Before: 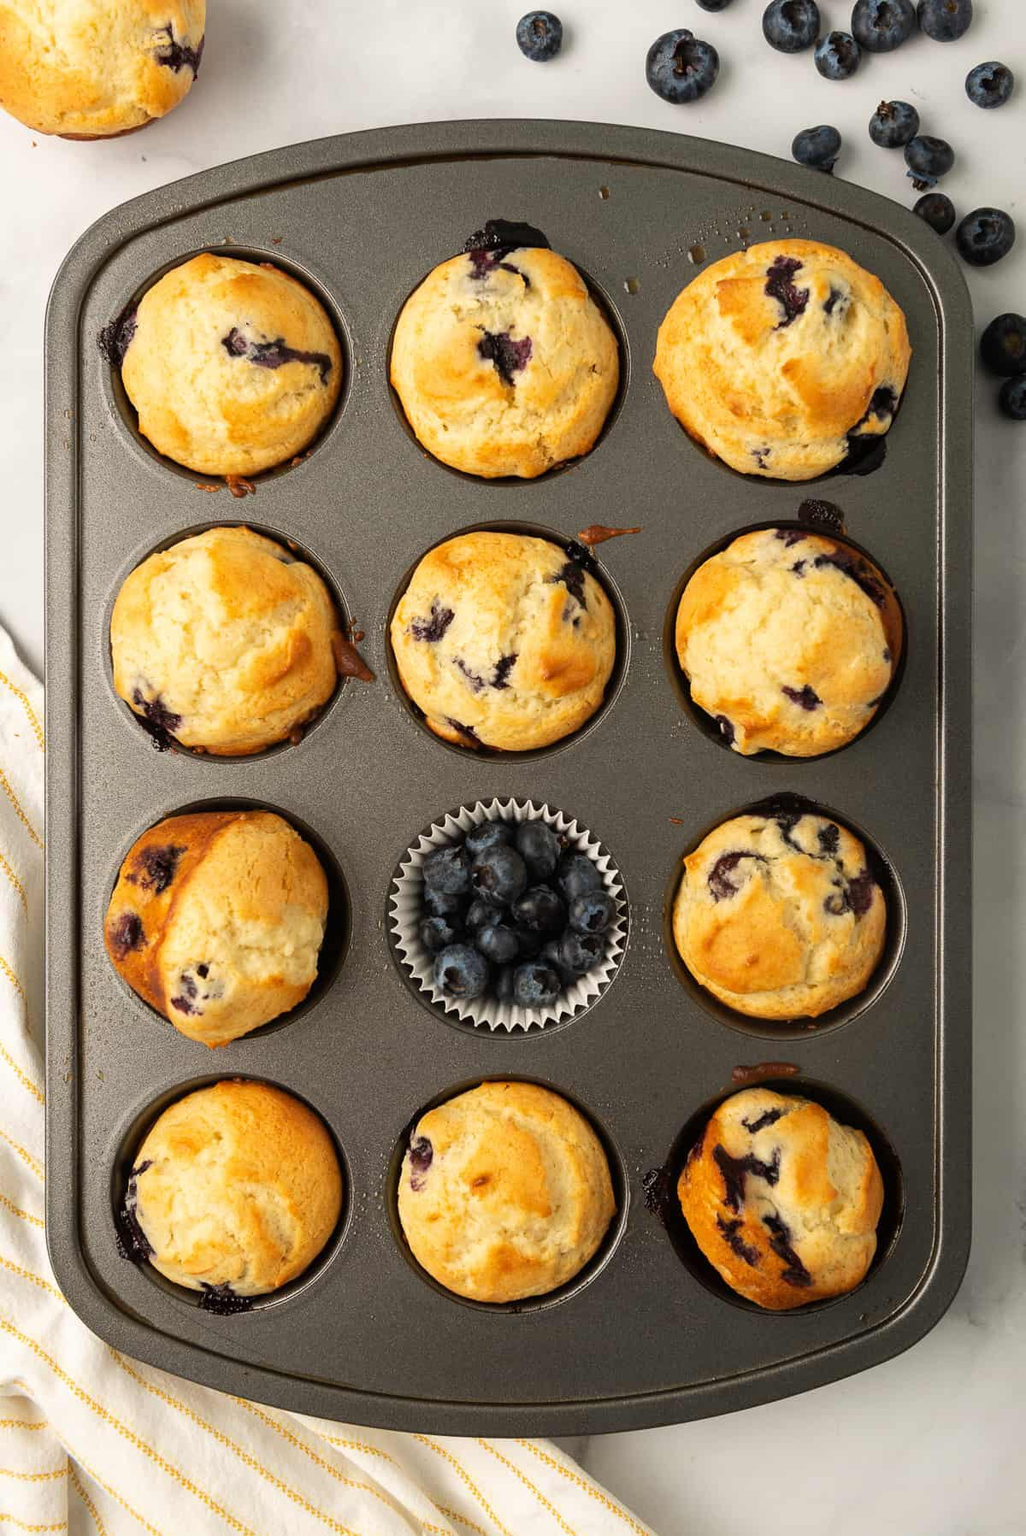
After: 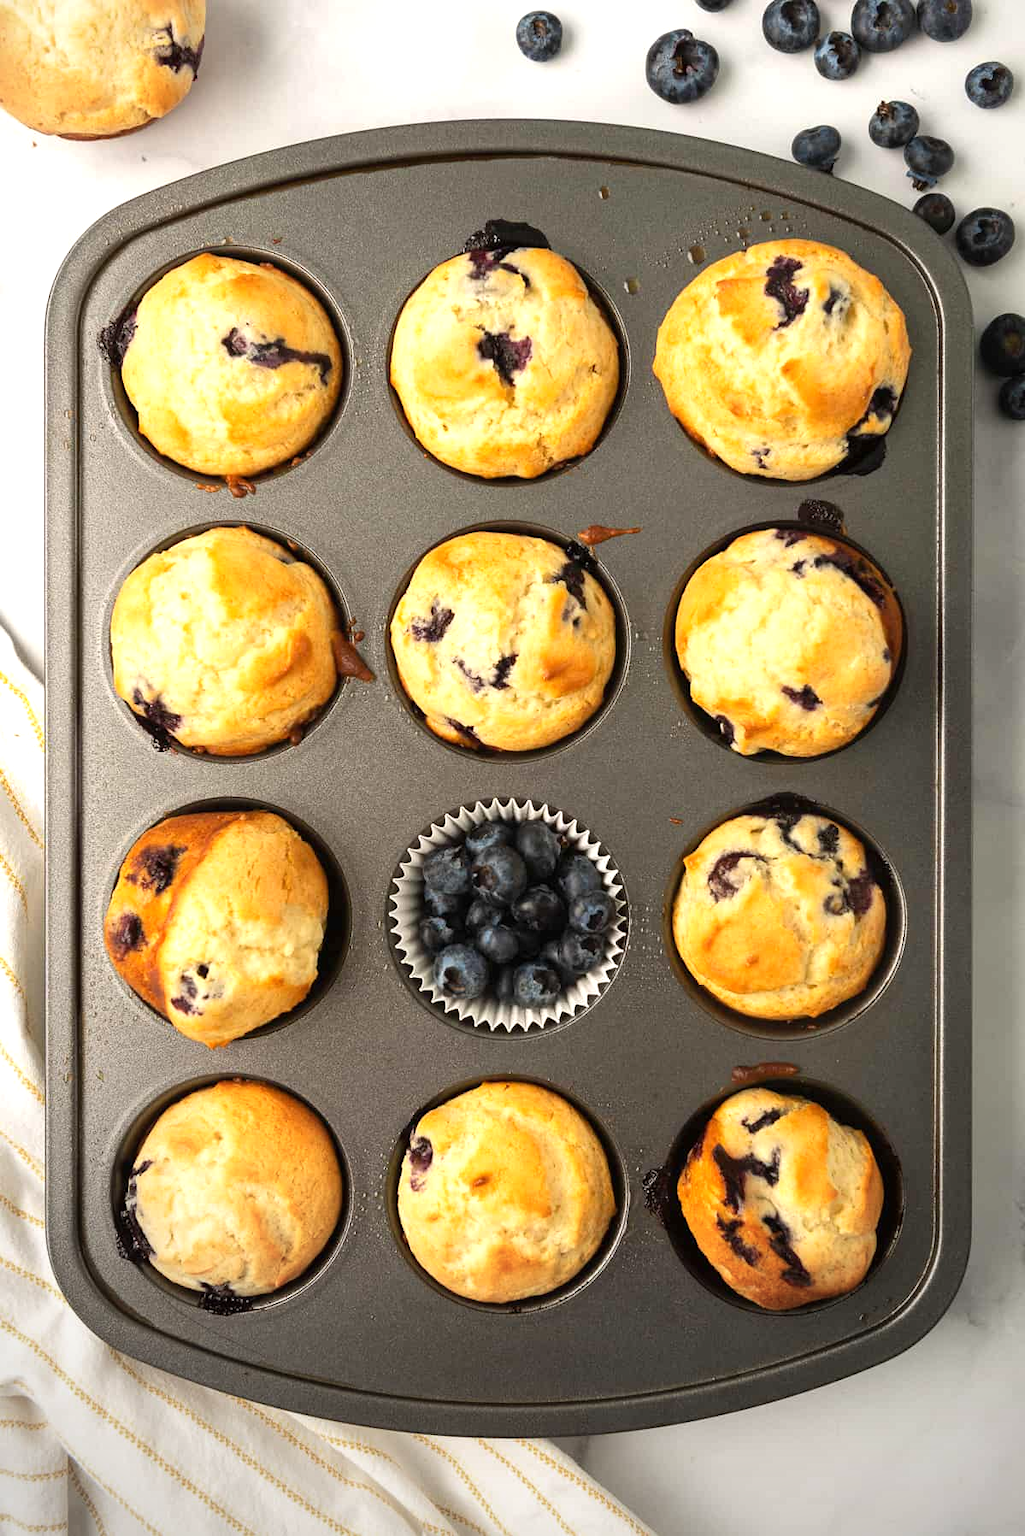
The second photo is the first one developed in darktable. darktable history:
vignetting: fall-off radius 61.16%, center (0.217, -0.234)
exposure: black level correction 0, exposure 0.498 EV, compensate highlight preservation false
